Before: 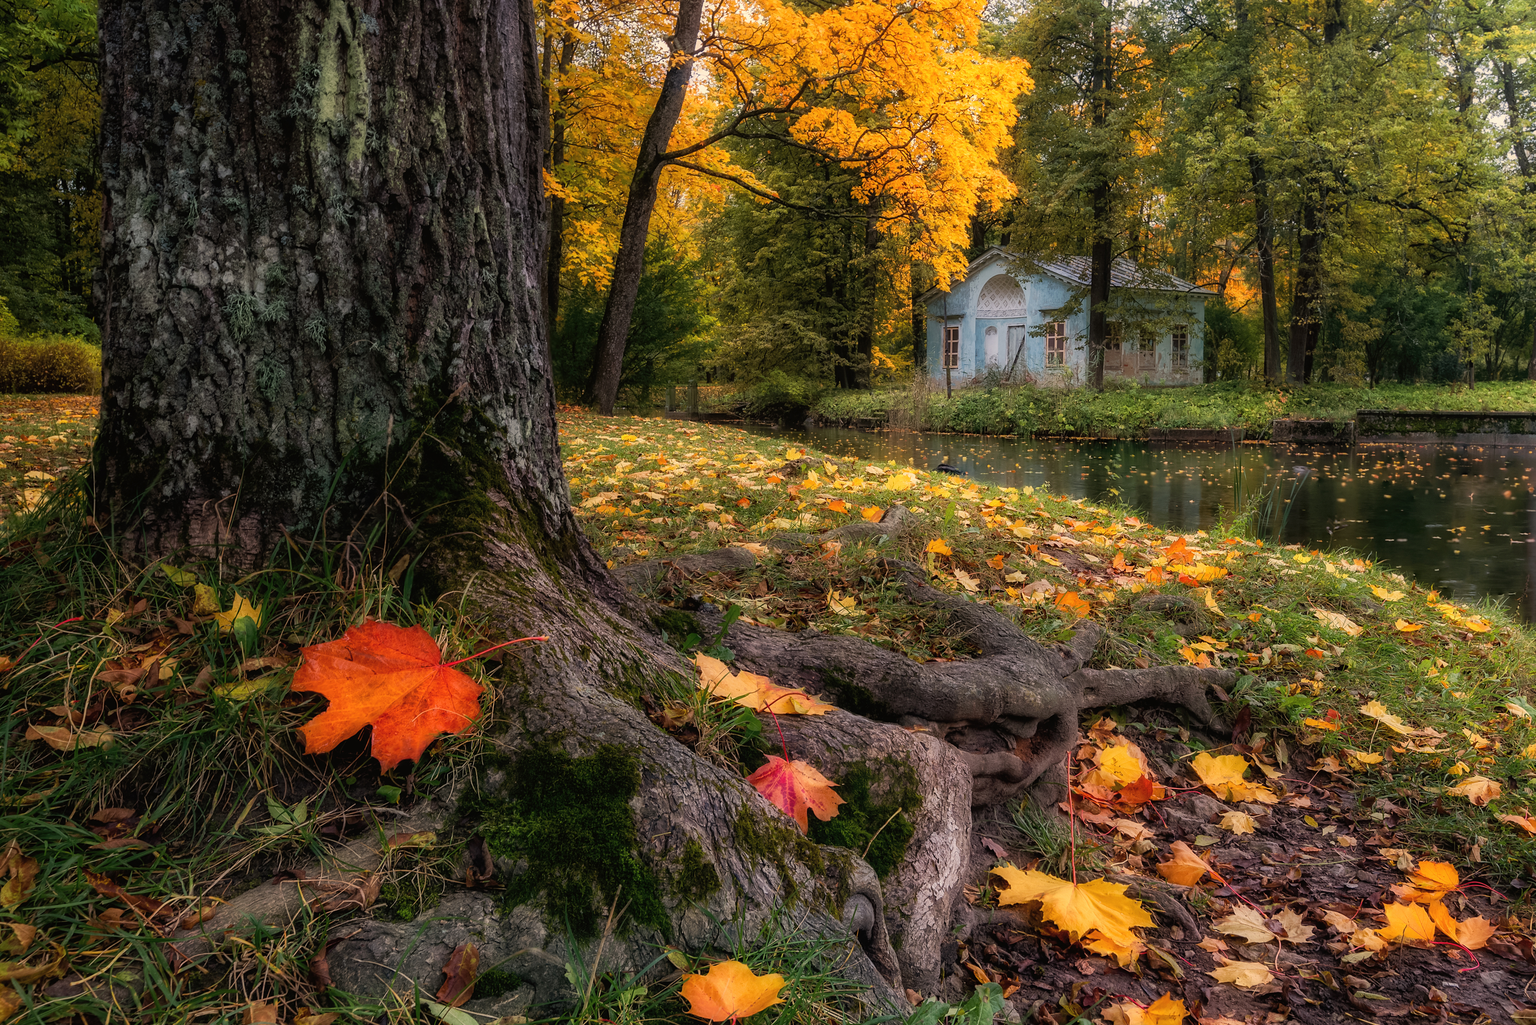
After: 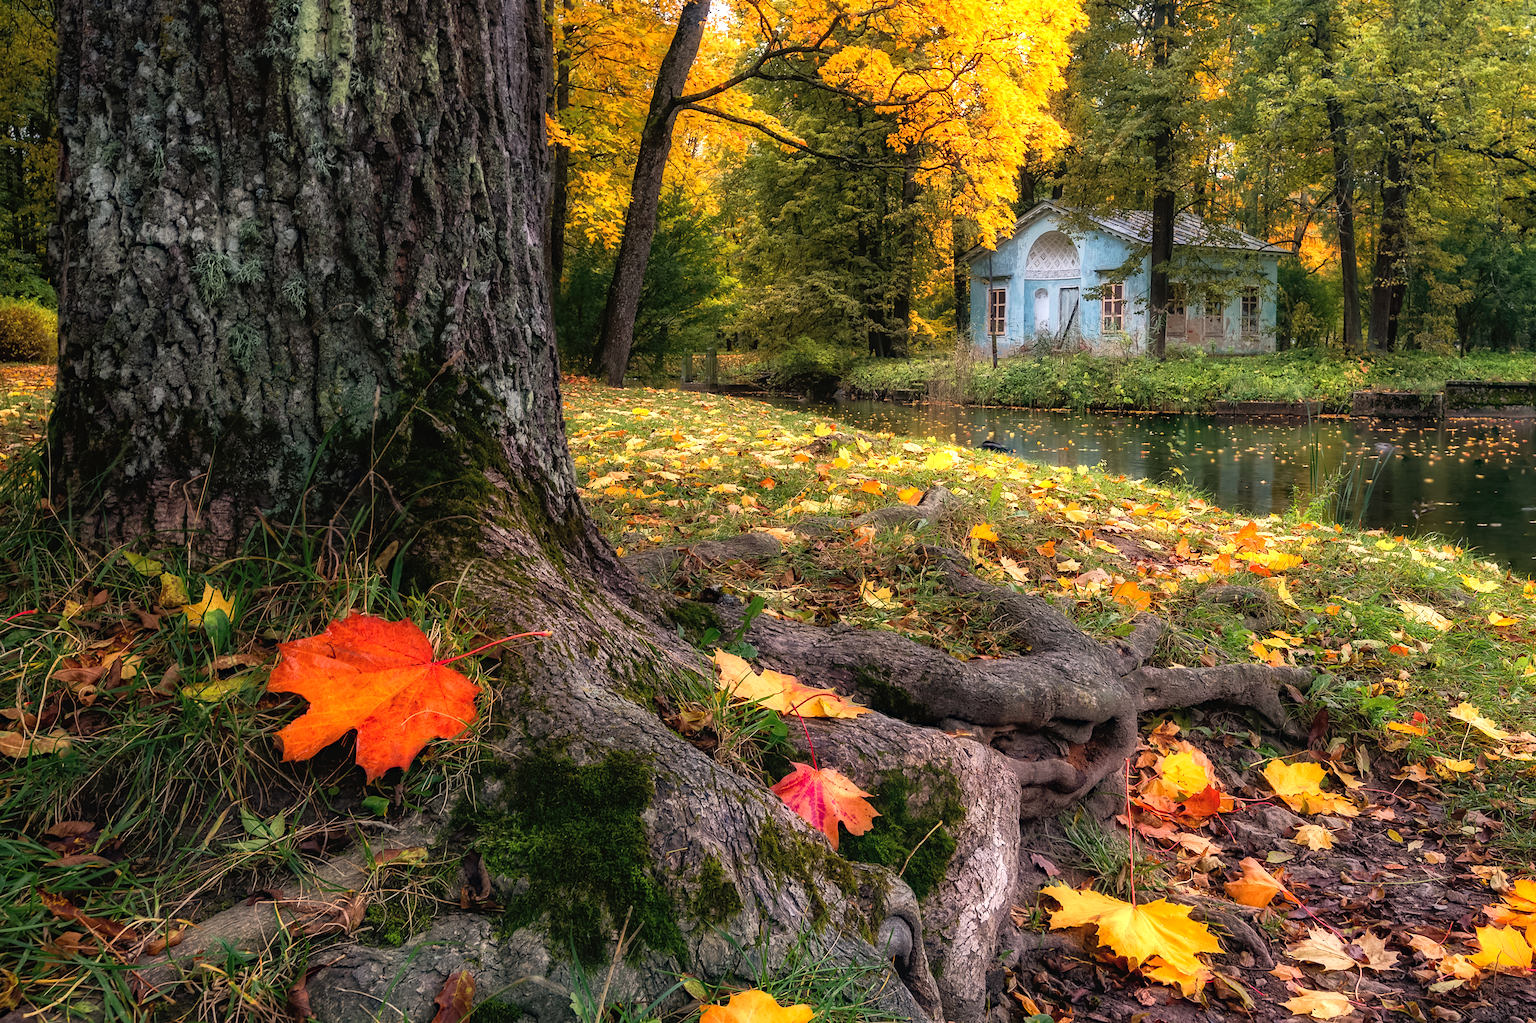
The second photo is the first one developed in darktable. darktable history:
exposure: black level correction 0, exposure 0.703 EV, compensate exposure bias true, compensate highlight preservation false
crop: left 3.246%, top 6.456%, right 6.31%, bottom 3.221%
haze removal: compatibility mode true, adaptive false
